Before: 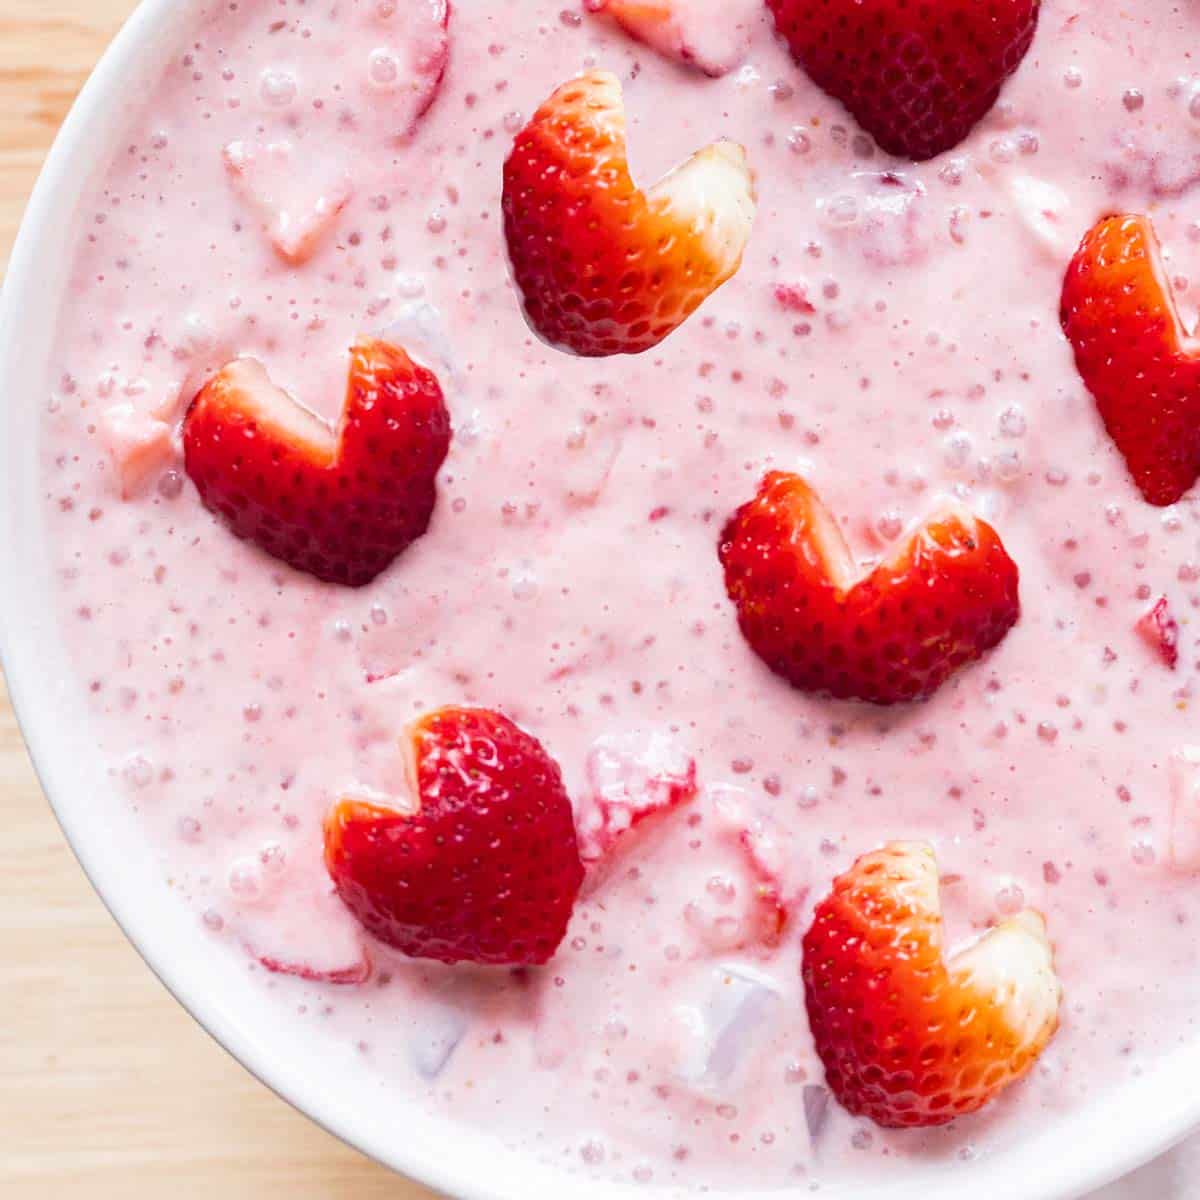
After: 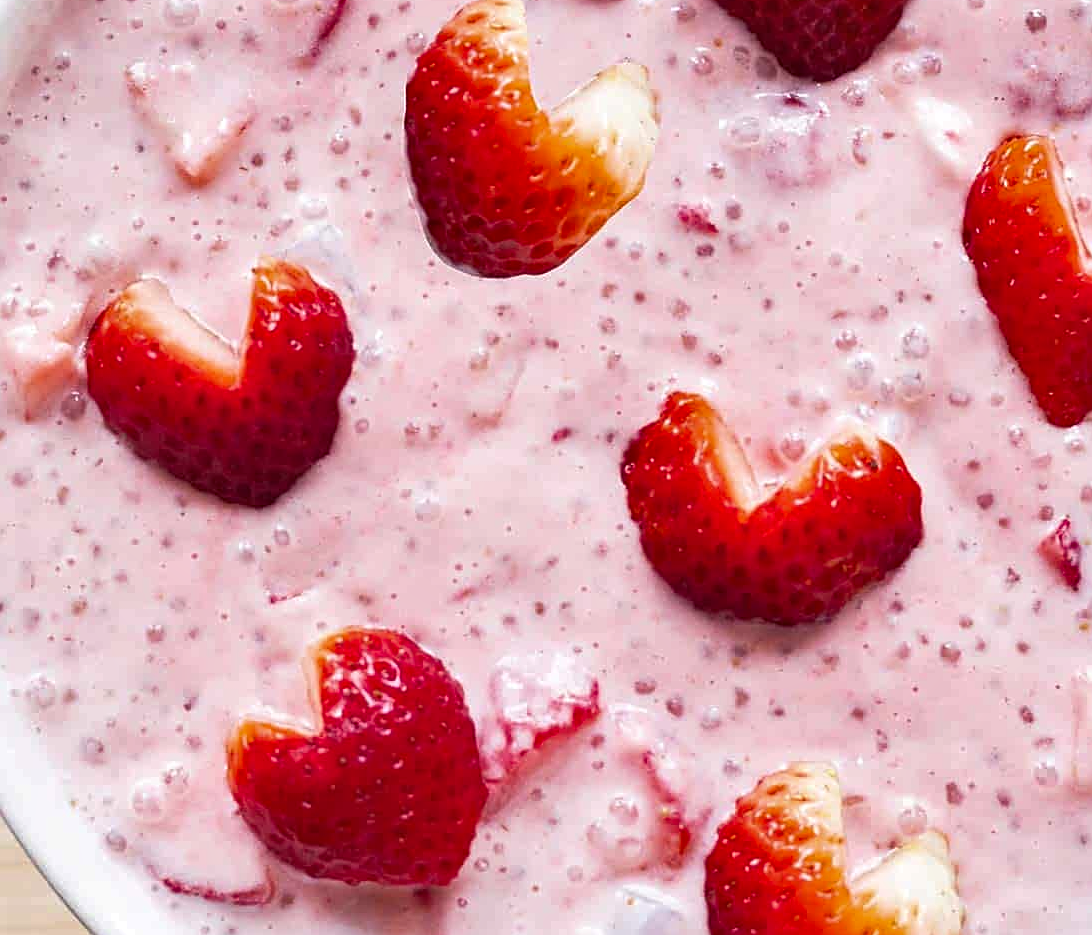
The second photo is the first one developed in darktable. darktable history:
crop: left 8.155%, top 6.611%, bottom 15.385%
shadows and highlights: white point adjustment 1, soften with gaussian
sharpen: on, module defaults
